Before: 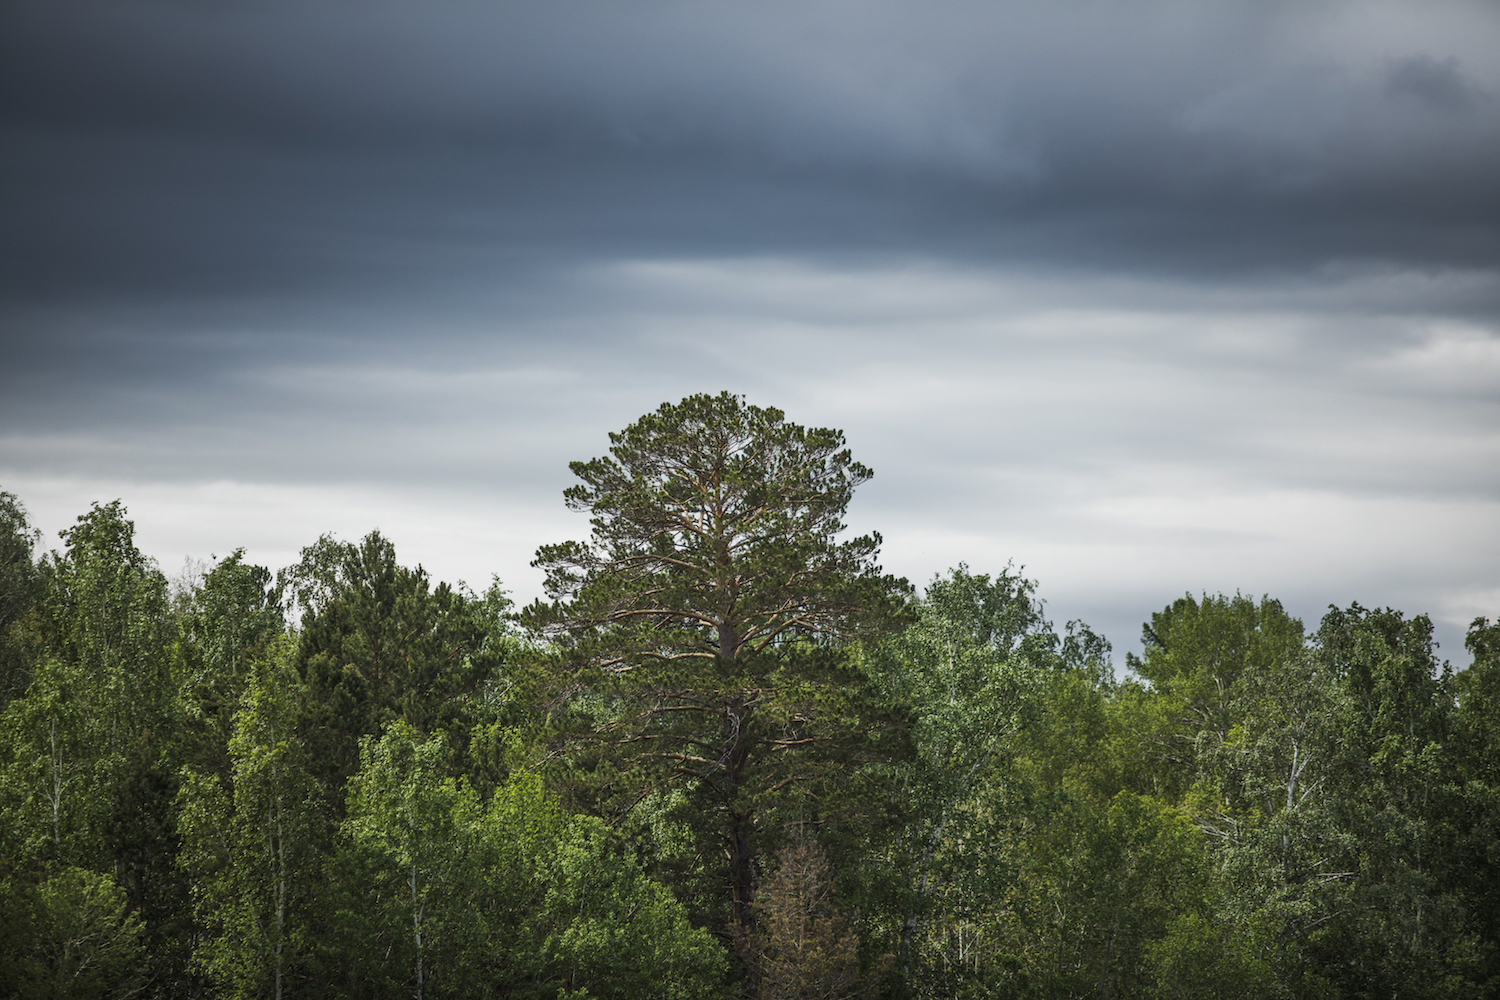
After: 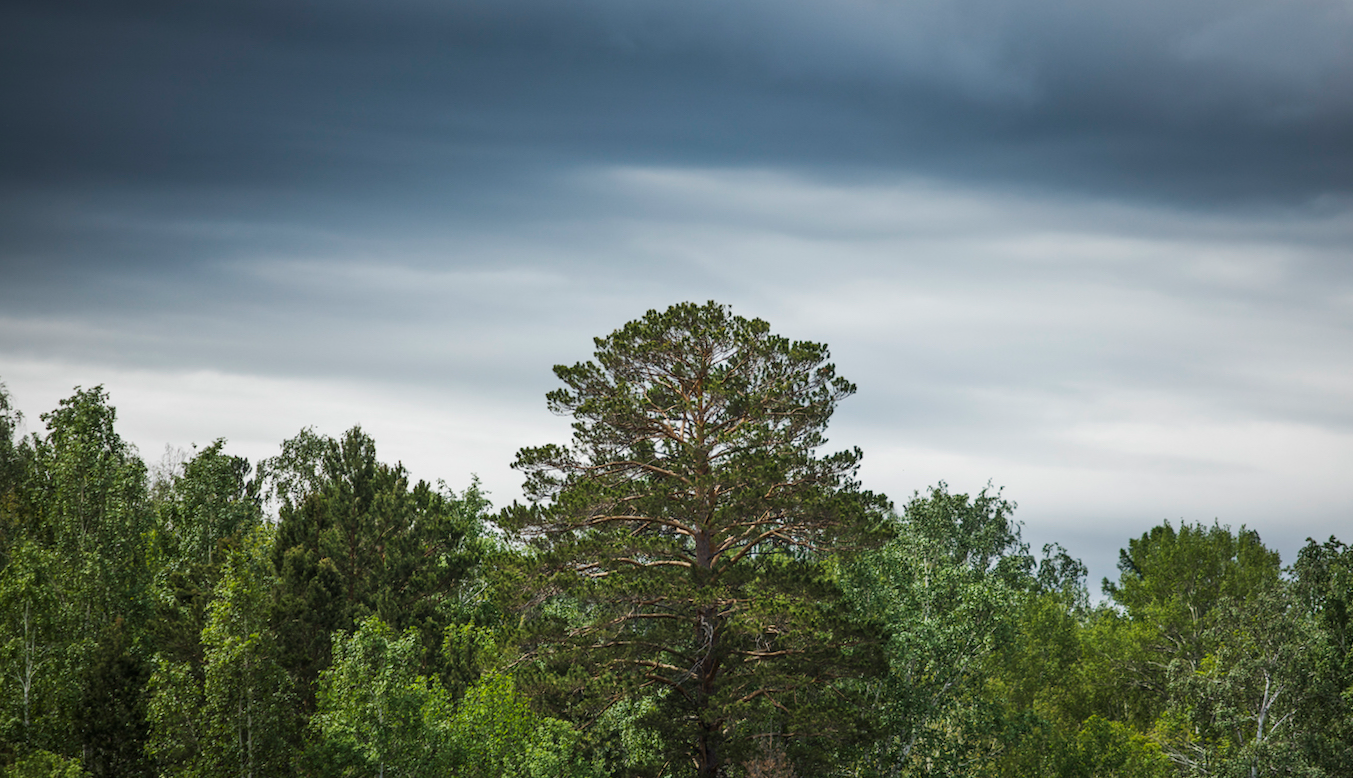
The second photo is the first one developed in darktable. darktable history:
crop and rotate: left 2.425%, top 11.305%, right 9.6%, bottom 15.08%
contrast brightness saturation: contrast 0.04, saturation 0.07
rotate and perspective: rotation 2.27°, automatic cropping off
